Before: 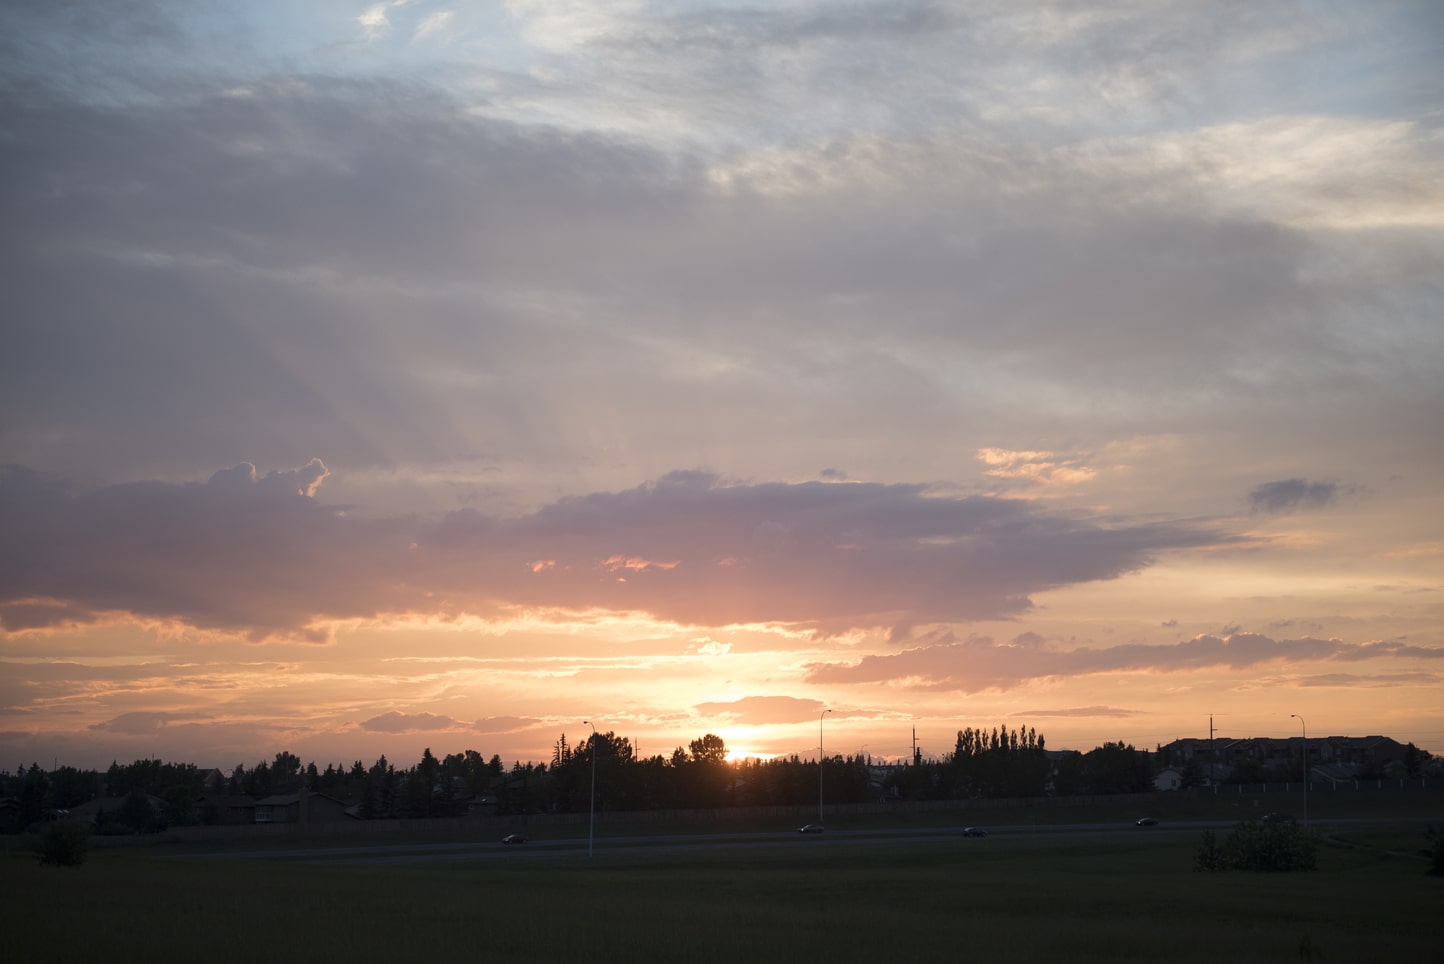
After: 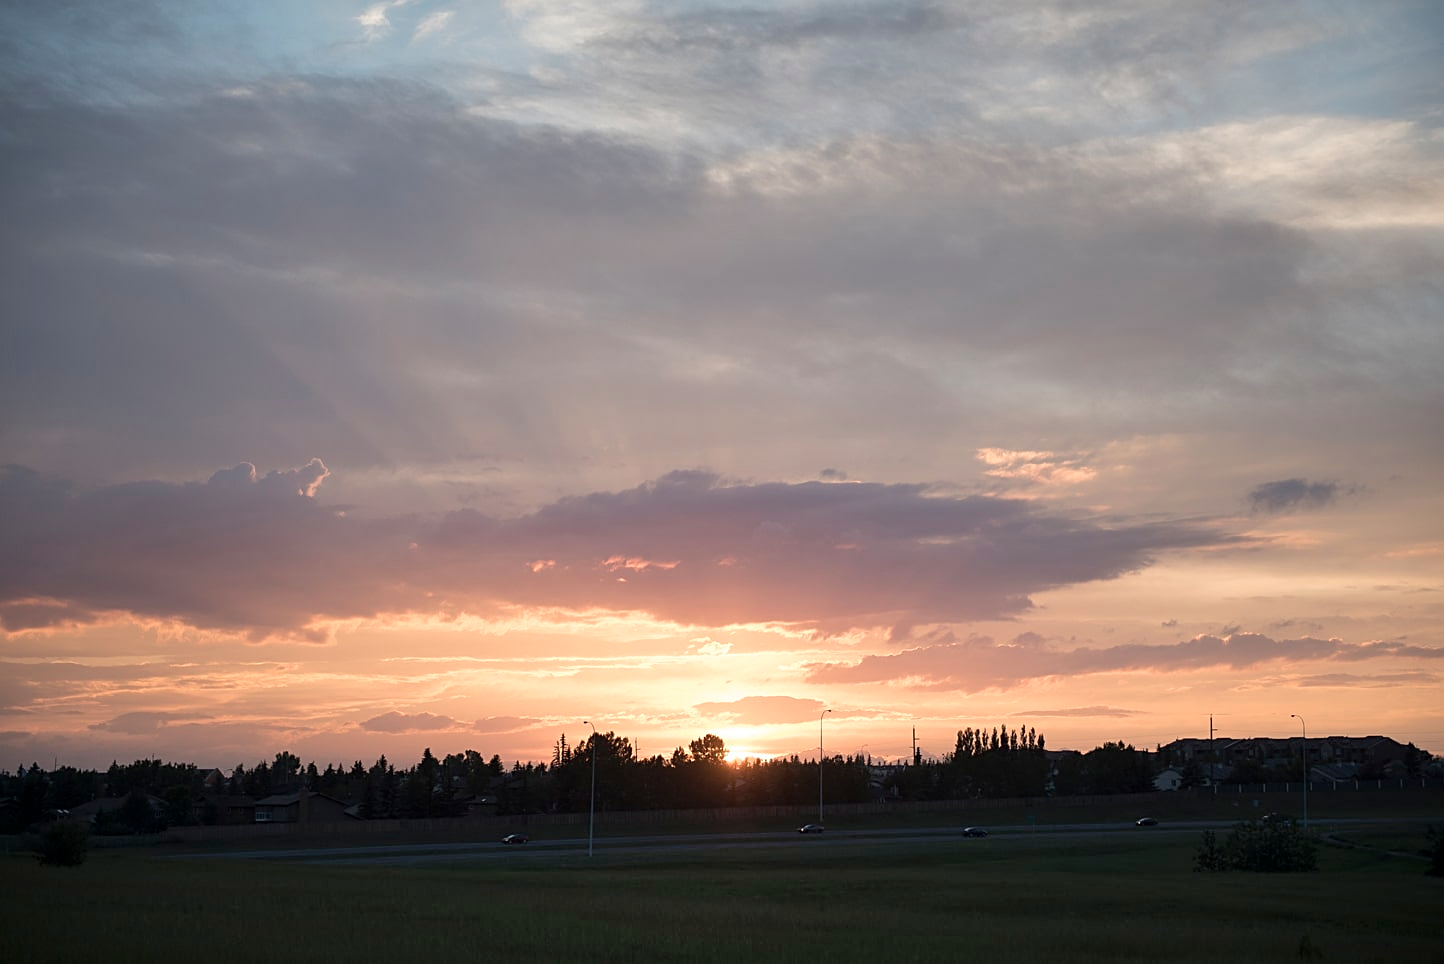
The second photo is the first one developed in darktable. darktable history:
shadows and highlights: soften with gaussian
color zones: curves: ch0 [(0, 0.5) (0.143, 0.52) (0.286, 0.5) (0.429, 0.5) (0.571, 0.5) (0.714, 0.5) (0.857, 0.5) (1, 0.5)]; ch1 [(0, 0.489) (0.155, 0.45) (0.286, 0.466) (0.429, 0.5) (0.571, 0.5) (0.714, 0.5) (0.857, 0.5) (1, 0.489)]
sharpen: on, module defaults
